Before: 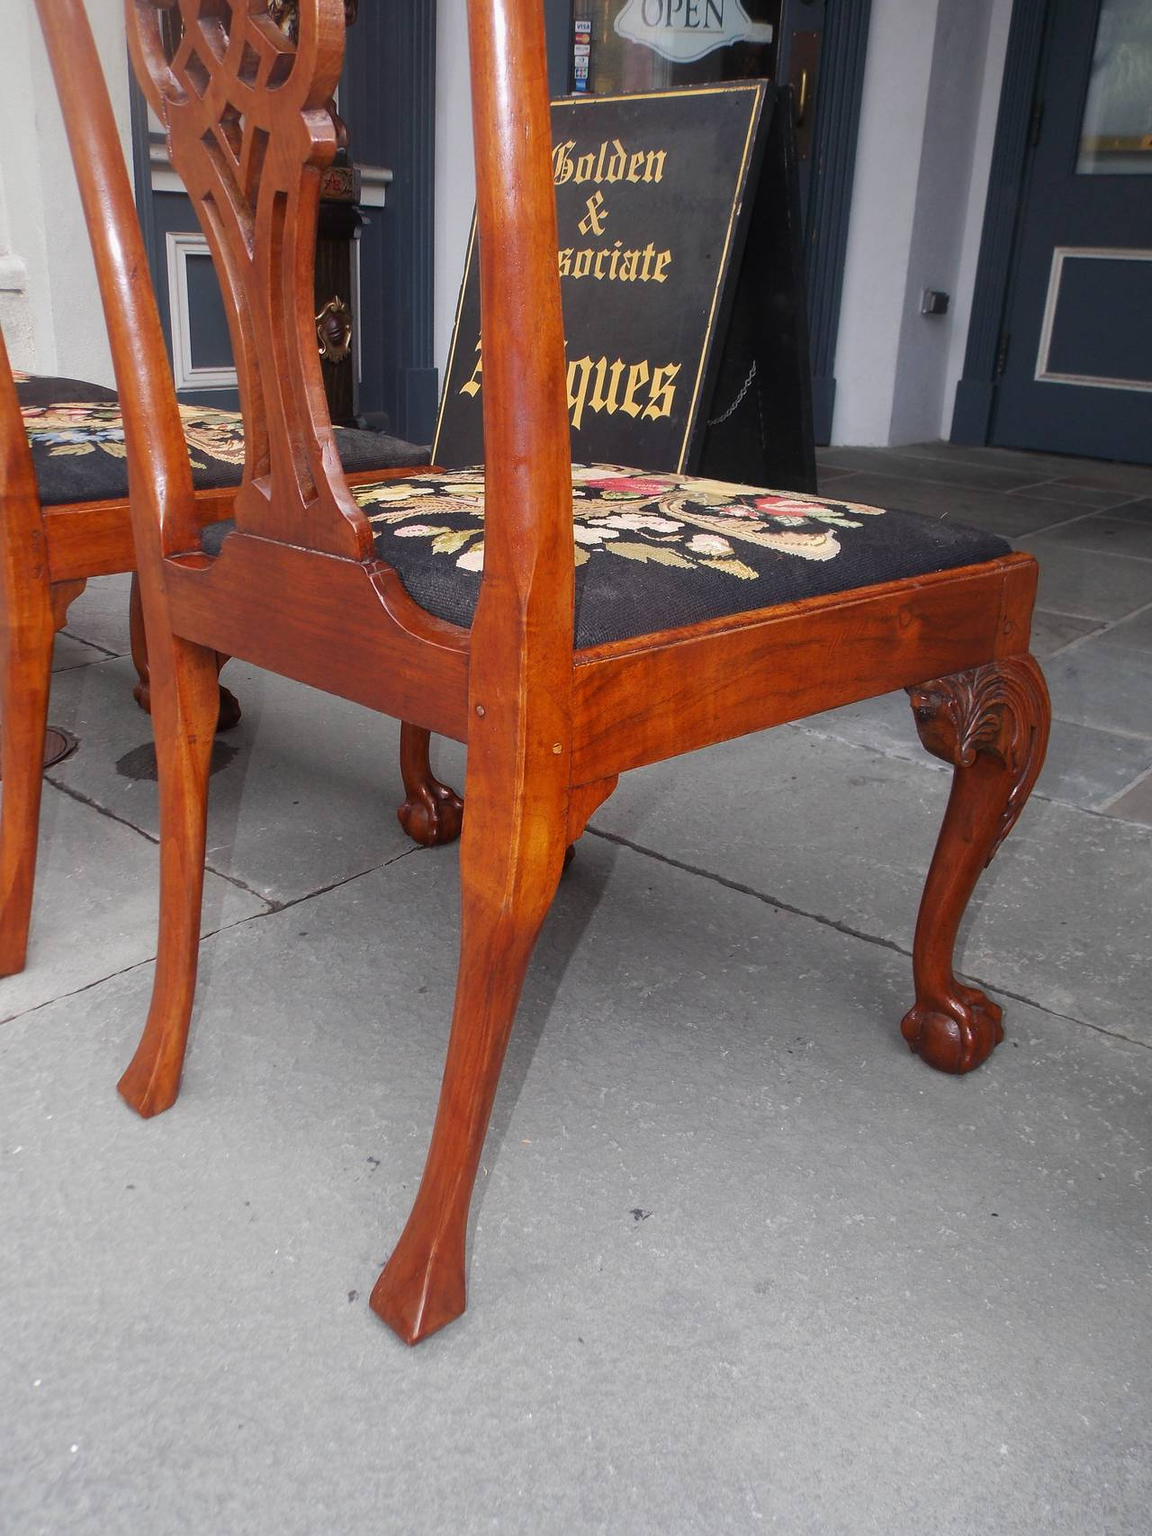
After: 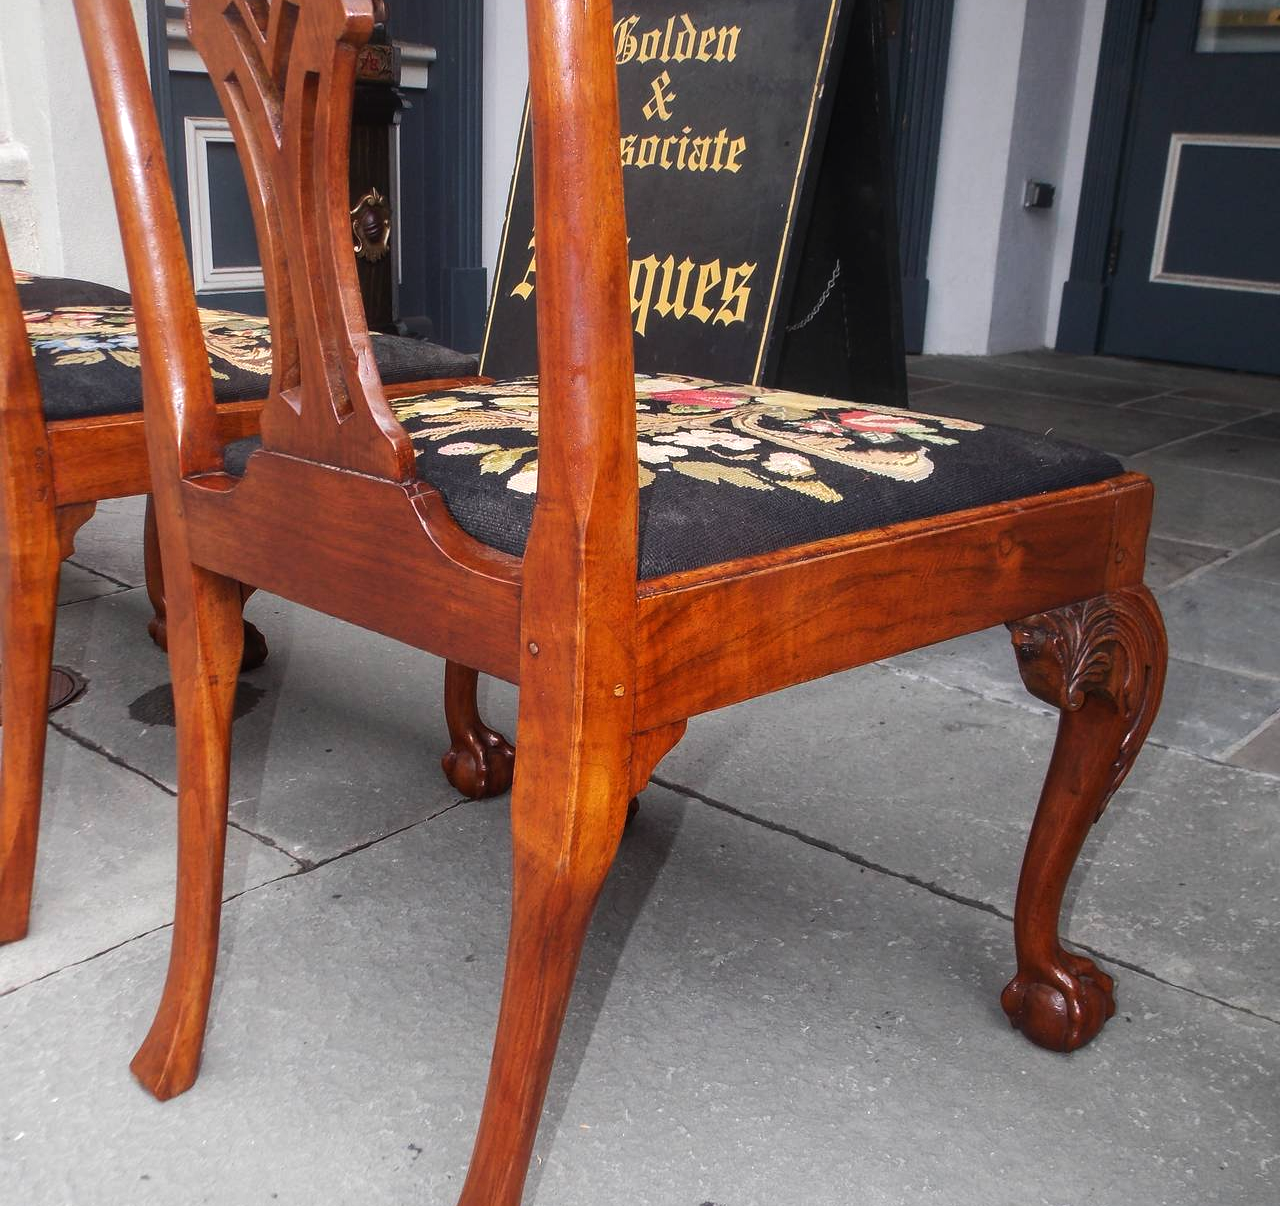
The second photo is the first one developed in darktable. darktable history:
crop and rotate: top 8.293%, bottom 20.996%
local contrast: detail 110%
tone equalizer: -8 EV -0.417 EV, -7 EV -0.389 EV, -6 EV -0.333 EV, -5 EV -0.222 EV, -3 EV 0.222 EV, -2 EV 0.333 EV, -1 EV 0.389 EV, +0 EV 0.417 EV, edges refinement/feathering 500, mask exposure compensation -1.57 EV, preserve details no
